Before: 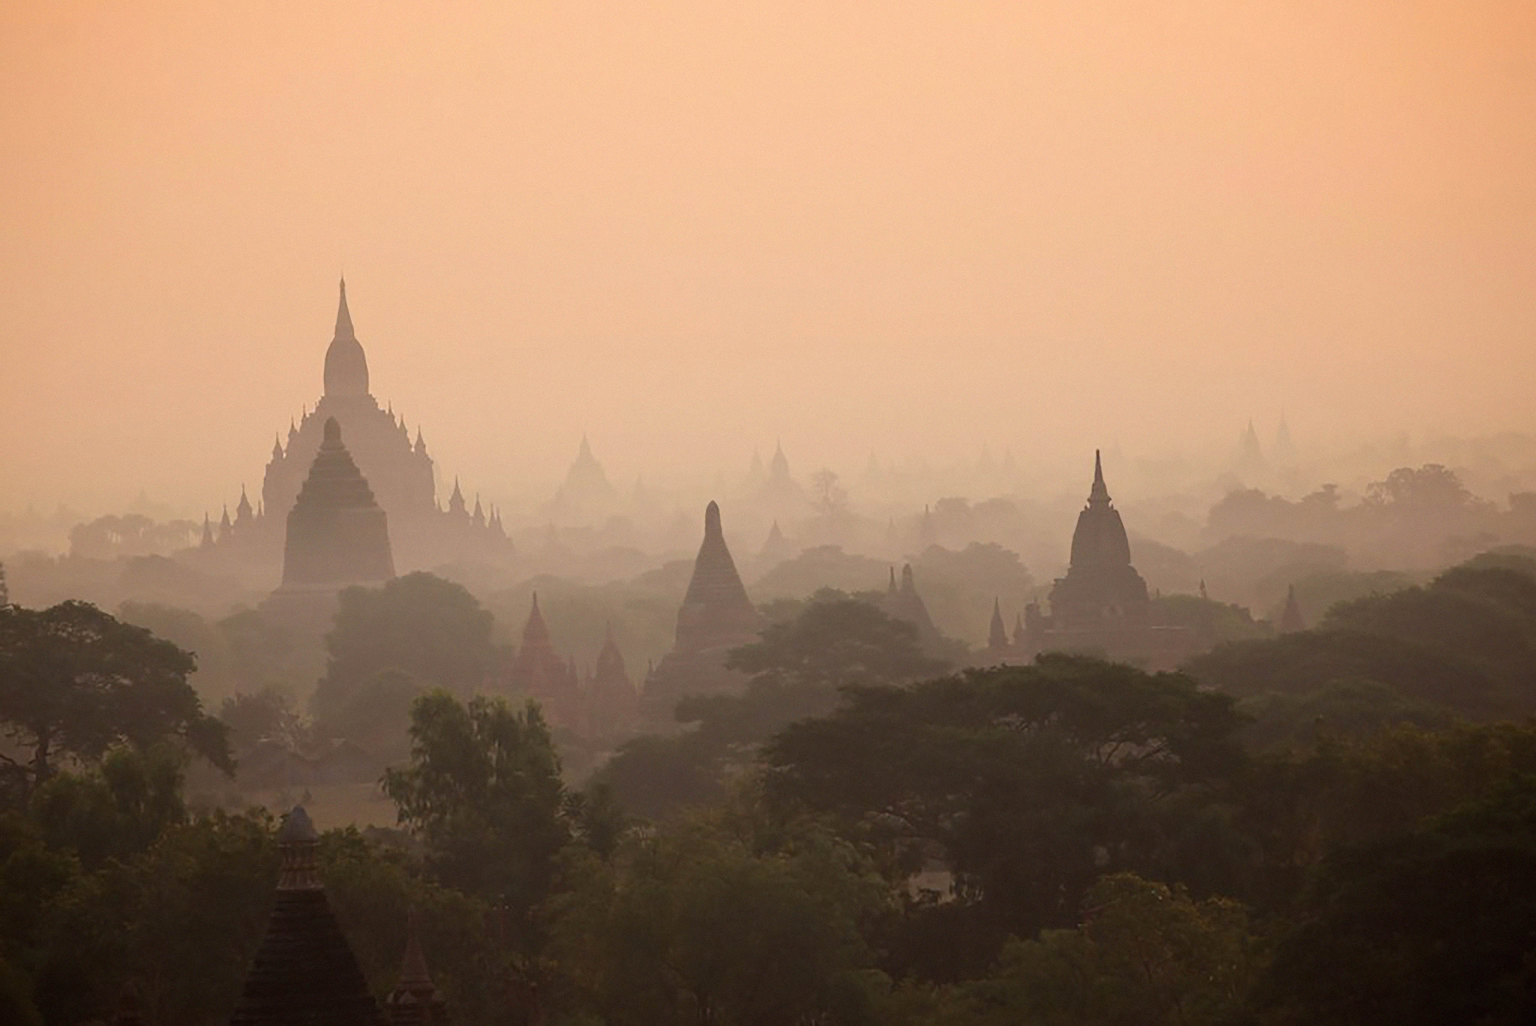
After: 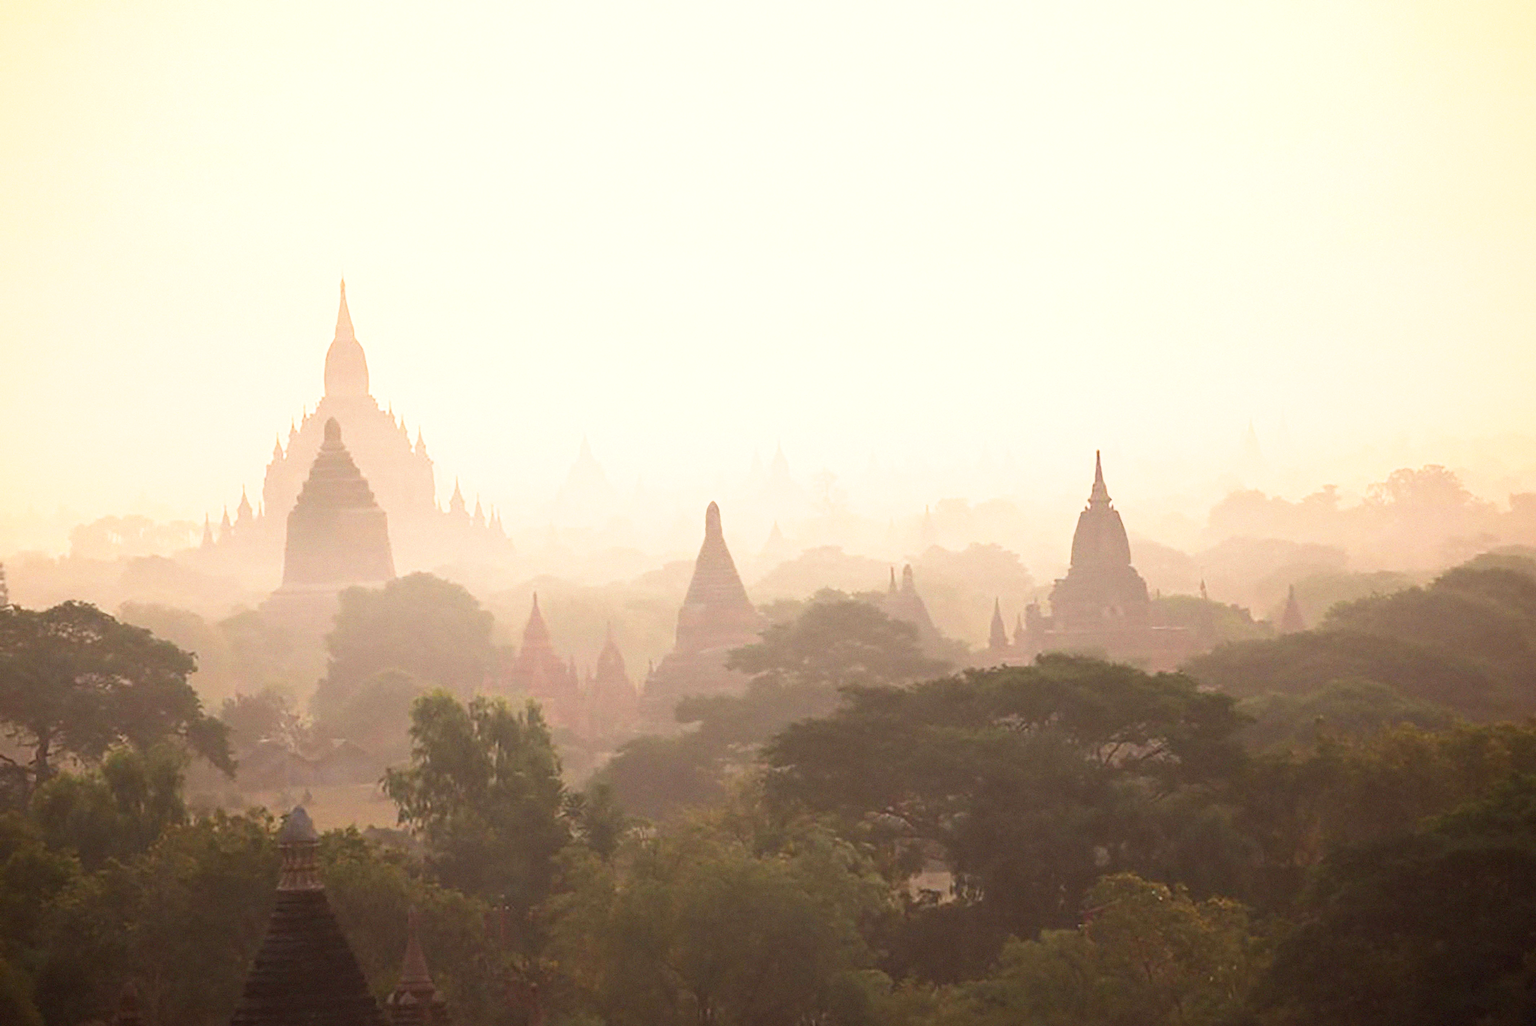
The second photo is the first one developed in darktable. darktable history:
exposure: black level correction 0, exposure 1 EV, compensate exposure bias true, compensate highlight preservation false
base curve: curves: ch0 [(0, 0) (0.579, 0.807) (1, 1)], preserve colors none
